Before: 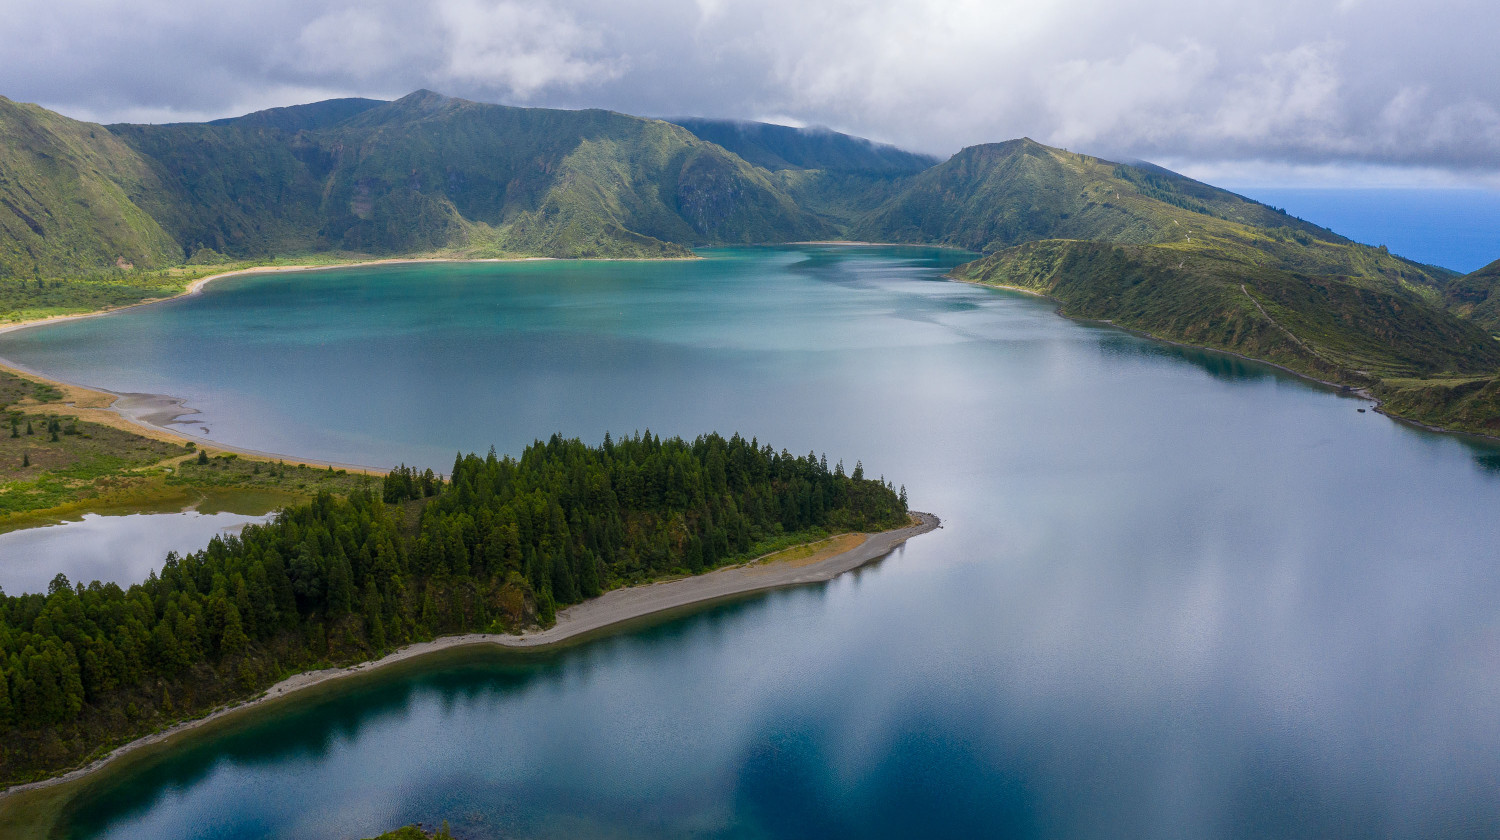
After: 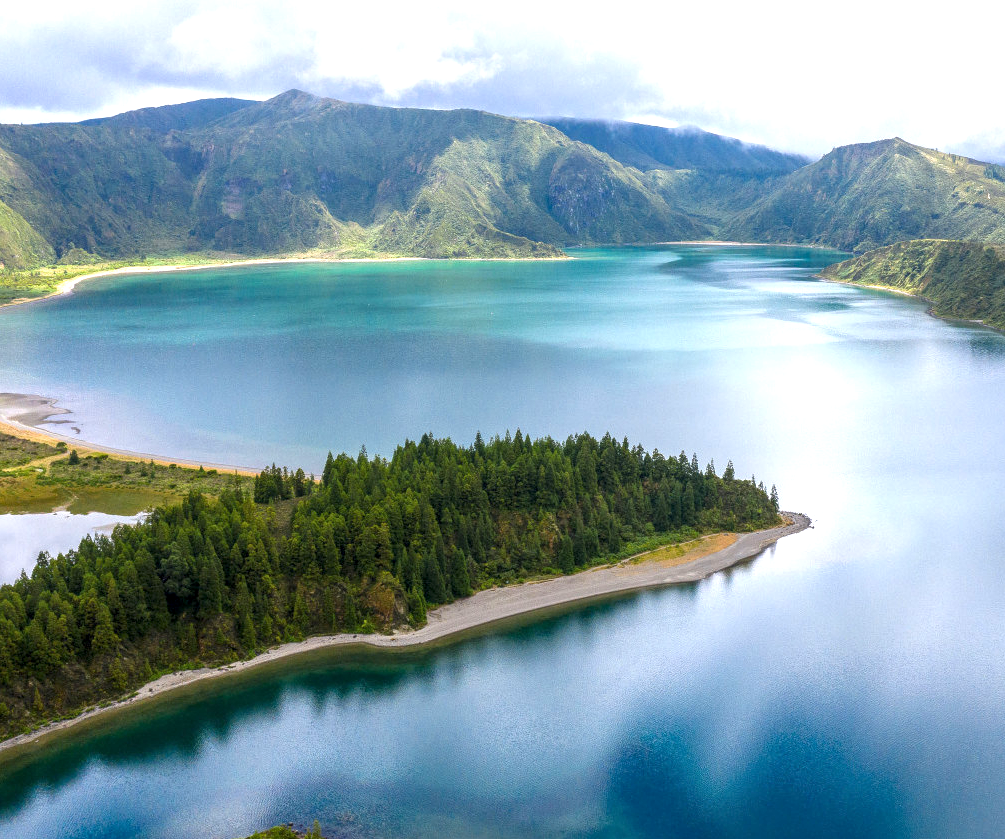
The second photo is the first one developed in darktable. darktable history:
local contrast: on, module defaults
exposure: black level correction 0, exposure 1.097 EV, compensate highlight preservation false
crop and rotate: left 8.664%, right 24.306%
